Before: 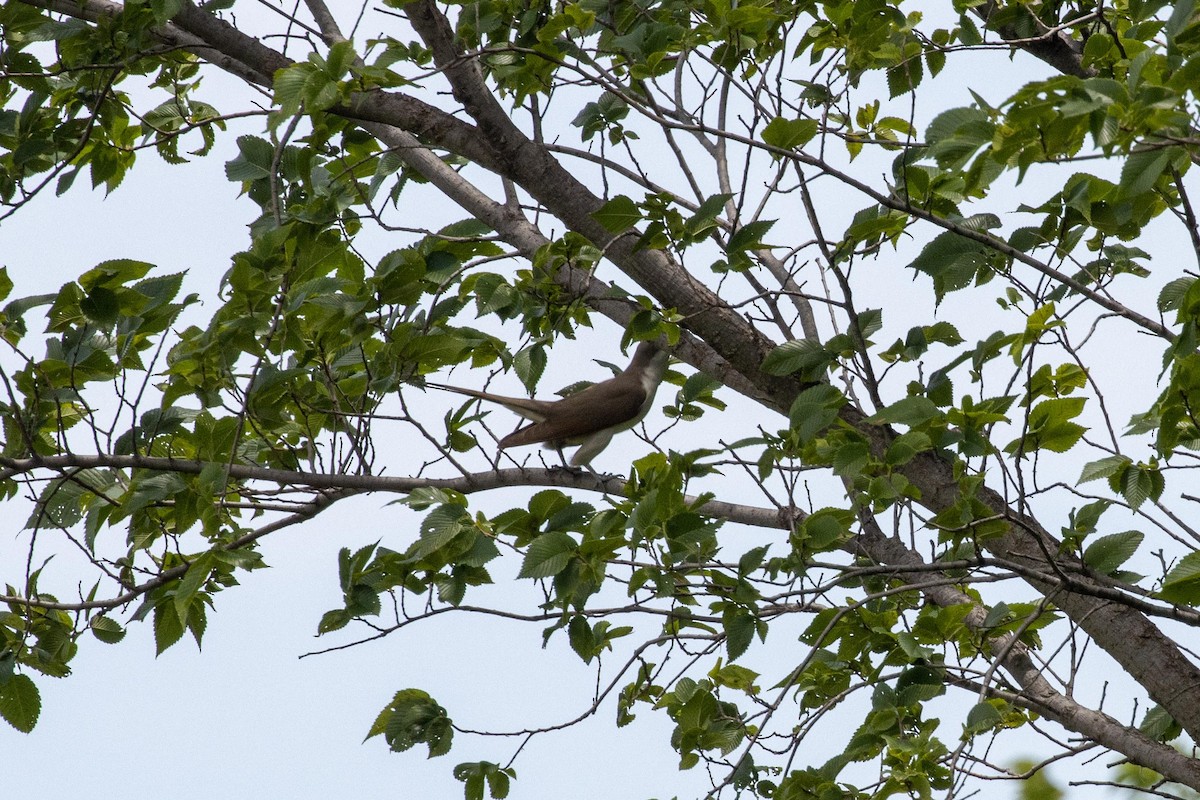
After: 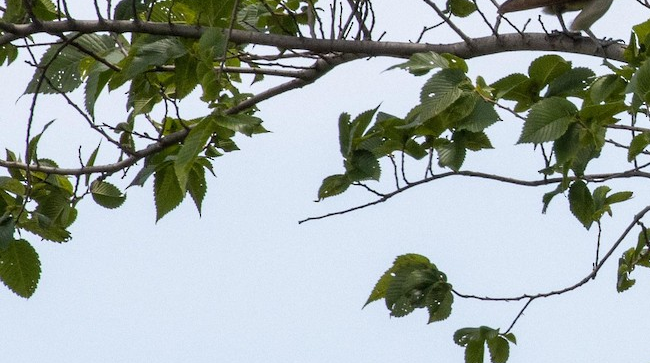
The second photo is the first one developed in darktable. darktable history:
crop and rotate: top 54.464%, right 45.781%, bottom 0.121%
